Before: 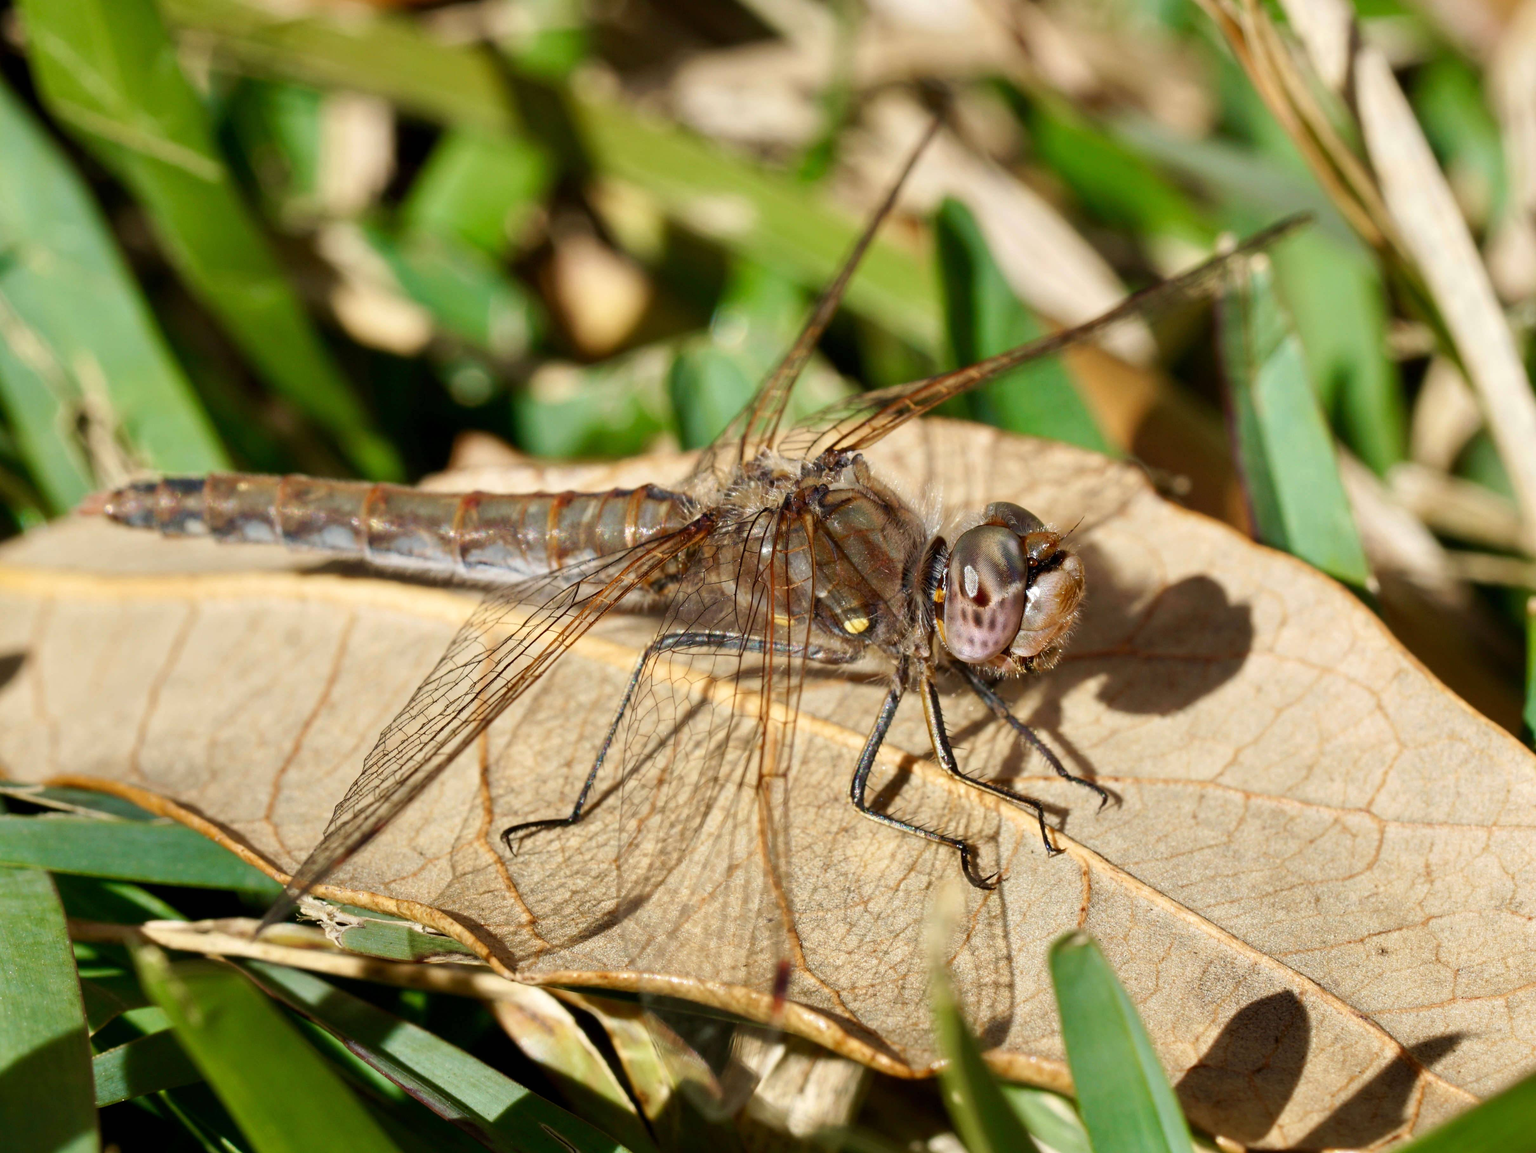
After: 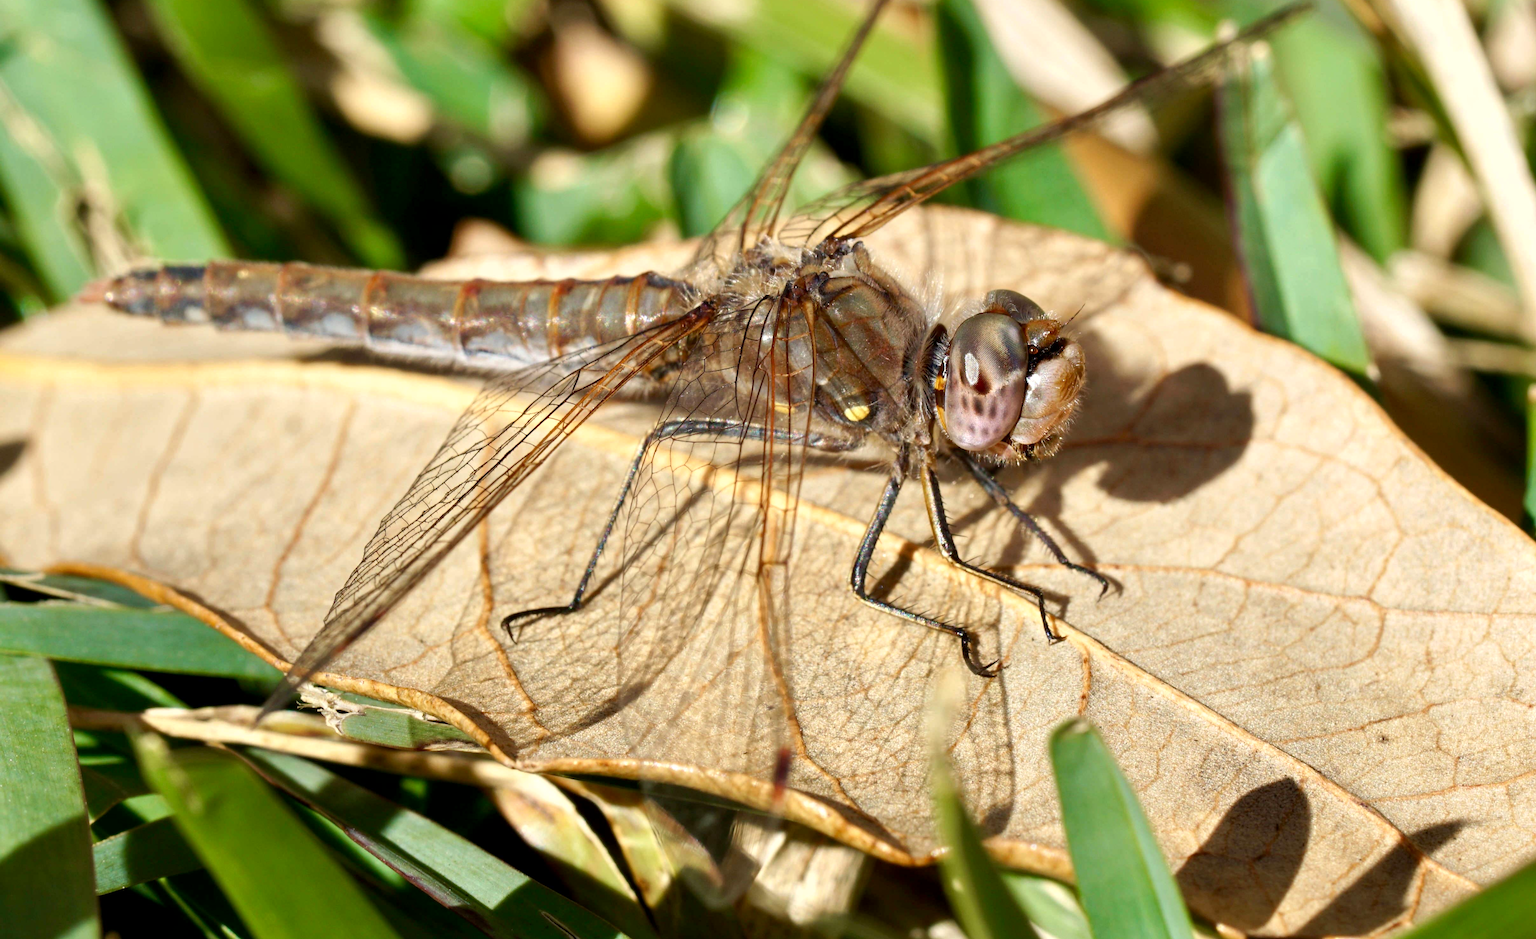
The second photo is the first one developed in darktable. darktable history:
exposure: black level correction 0.001, exposure 0.297 EV, compensate exposure bias true, compensate highlight preservation false
shadows and highlights: shadows 20.32, highlights -19.72, soften with gaussian
crop and rotate: top 18.476%
